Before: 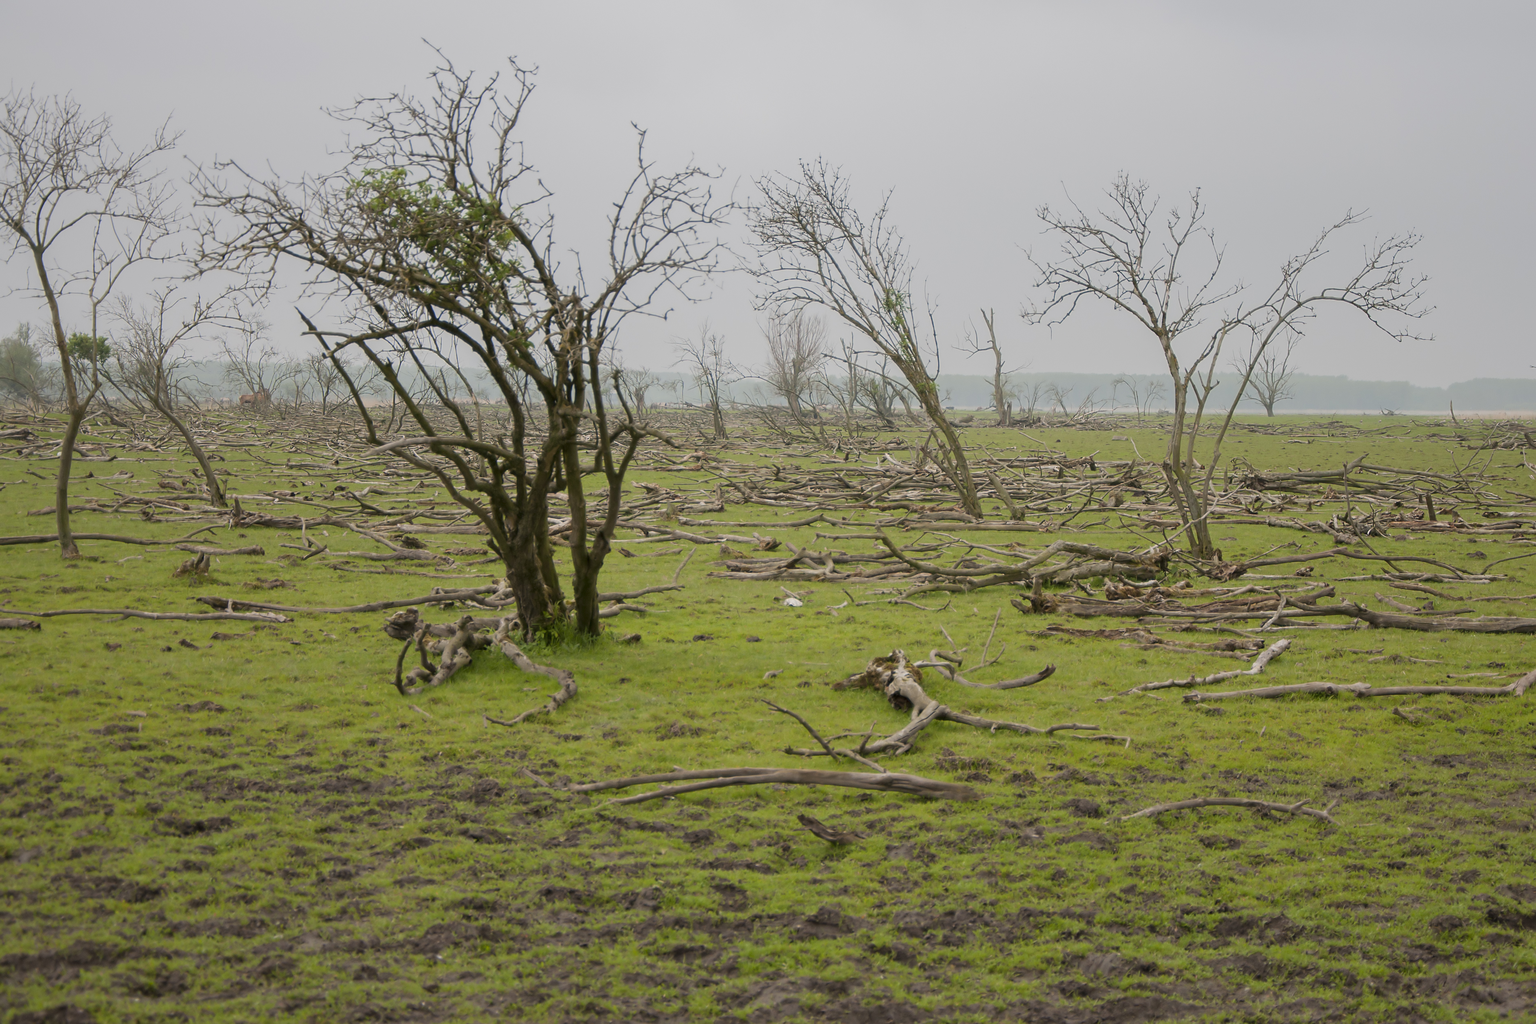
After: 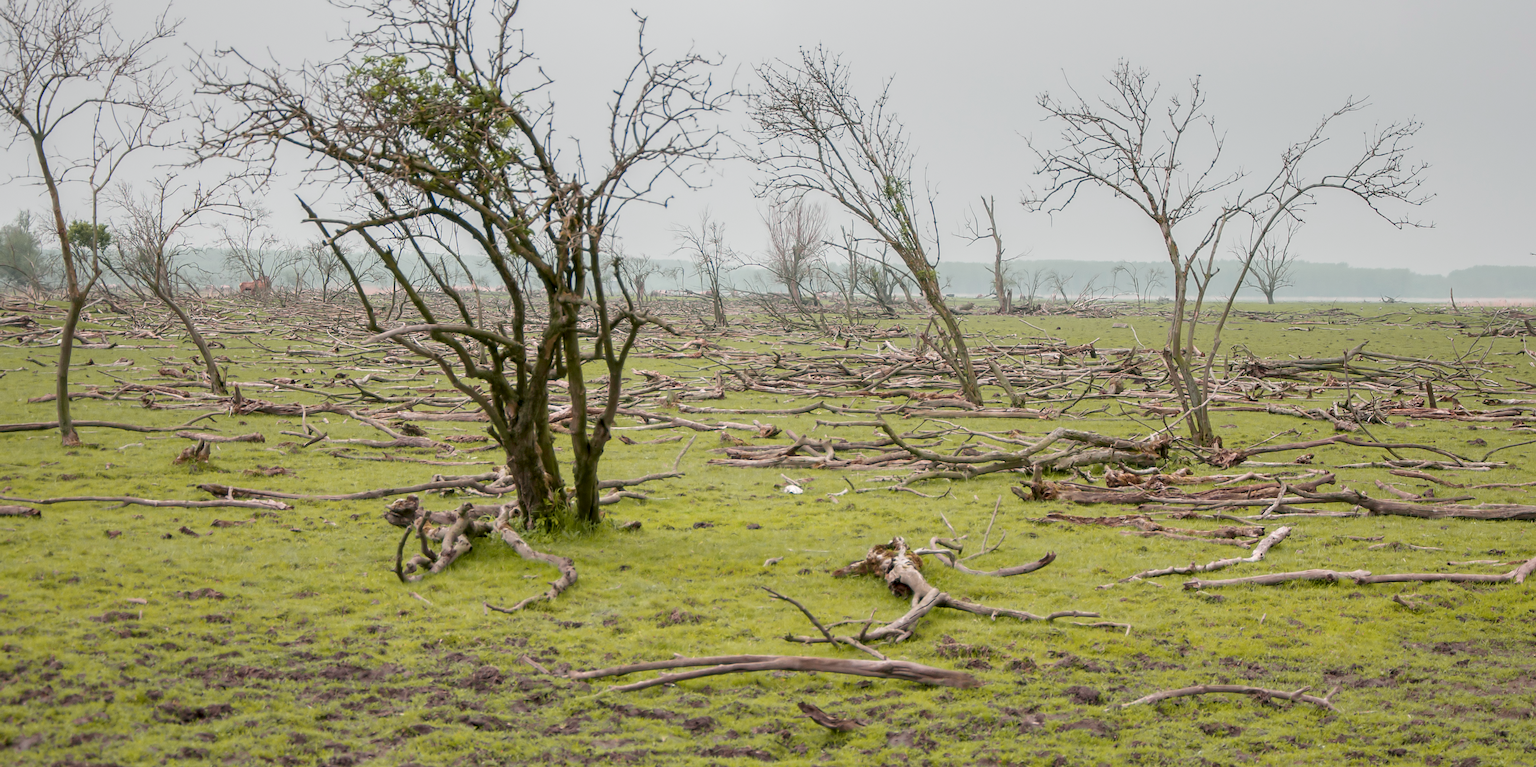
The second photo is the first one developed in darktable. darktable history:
tone curve: curves: ch0 [(0, 0.046) (0.04, 0.074) (0.883, 0.858) (1, 1)]; ch1 [(0, 0) (0.146, 0.159) (0.338, 0.365) (0.417, 0.455) (0.489, 0.486) (0.504, 0.502) (0.529, 0.537) (0.563, 0.567) (1, 1)]; ch2 [(0, 0) (0.307, 0.298) (0.388, 0.375) (0.443, 0.456) (0.485, 0.492) (0.544, 0.525) (1, 1)], color space Lab, independent channels, preserve colors none
crop: top 11.038%, bottom 13.962%
local contrast: highlights 60%, shadows 60%, detail 160%
color balance rgb: contrast -30%
exposure: black level correction 0.001, exposure 1.05 EV, compensate exposure bias true, compensate highlight preservation false
